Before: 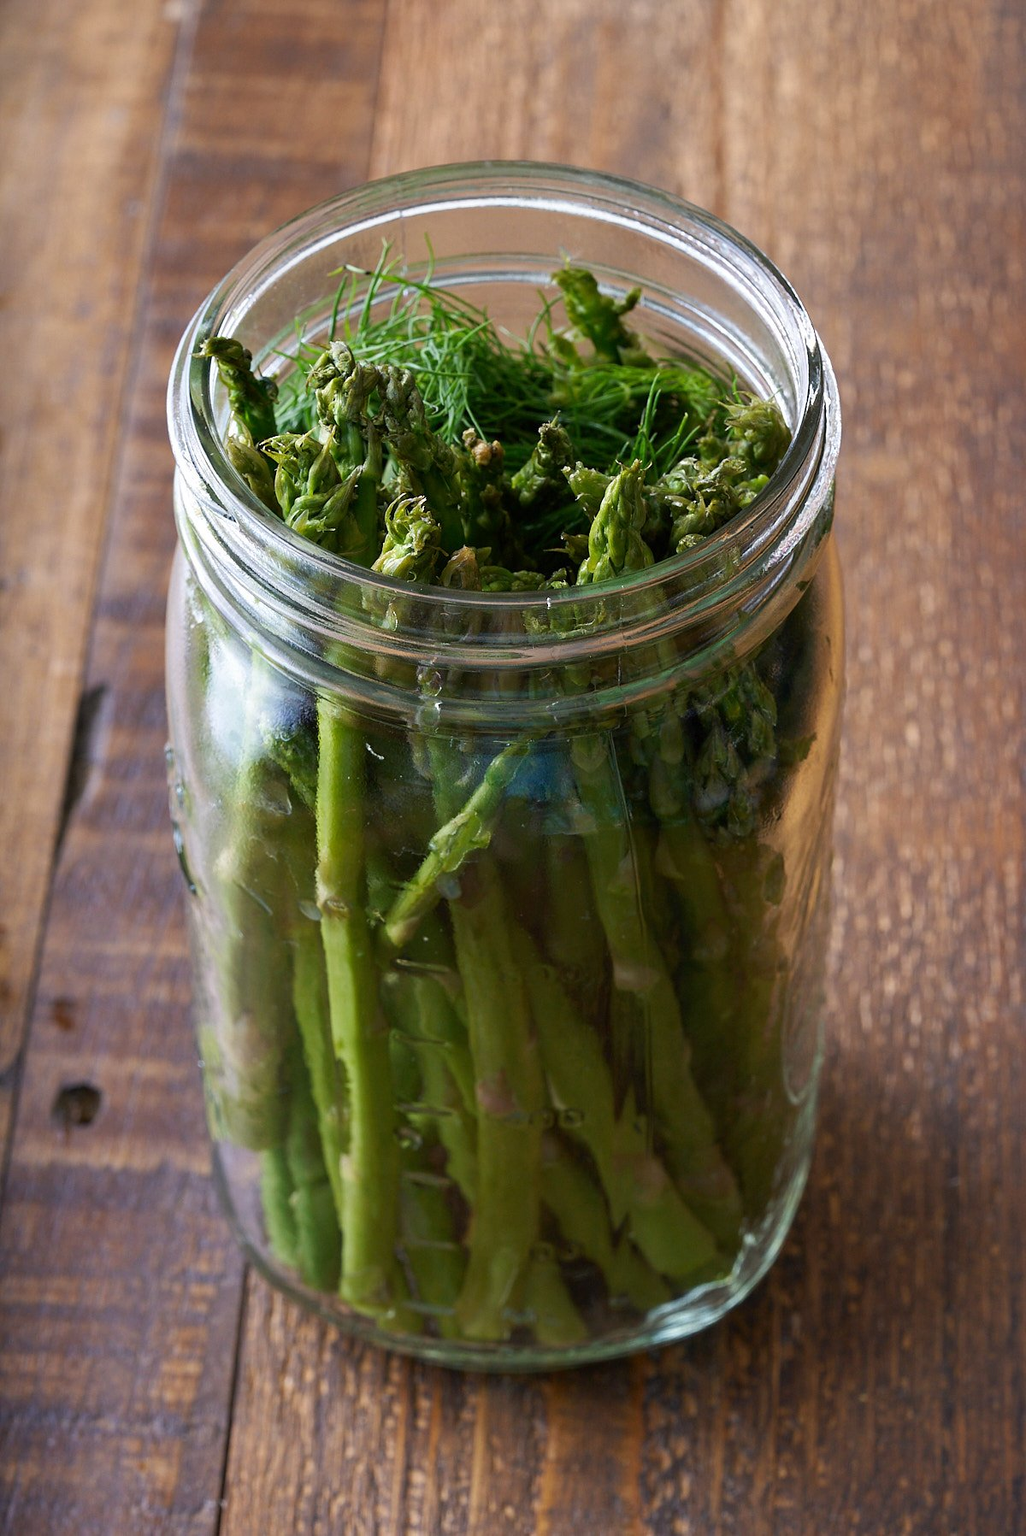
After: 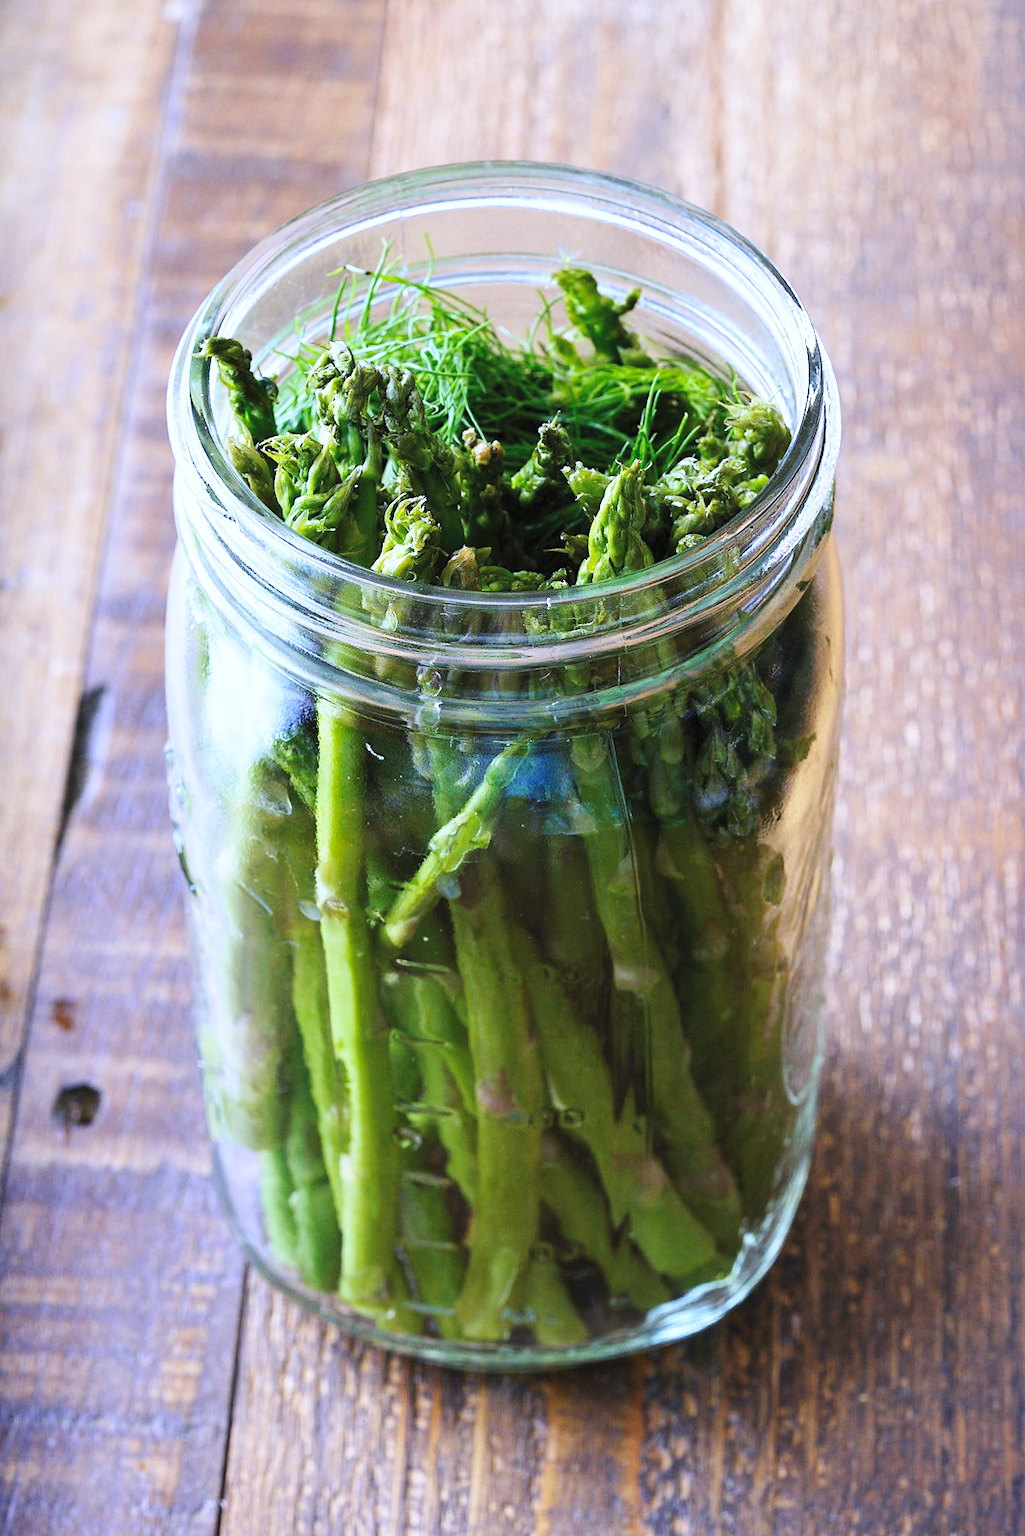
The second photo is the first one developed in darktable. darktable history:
white balance: red 0.871, blue 1.249
base curve: curves: ch0 [(0, 0) (0.028, 0.03) (0.121, 0.232) (0.46, 0.748) (0.859, 0.968) (1, 1)], preserve colors none
contrast brightness saturation: contrast 0.14, brightness 0.21
